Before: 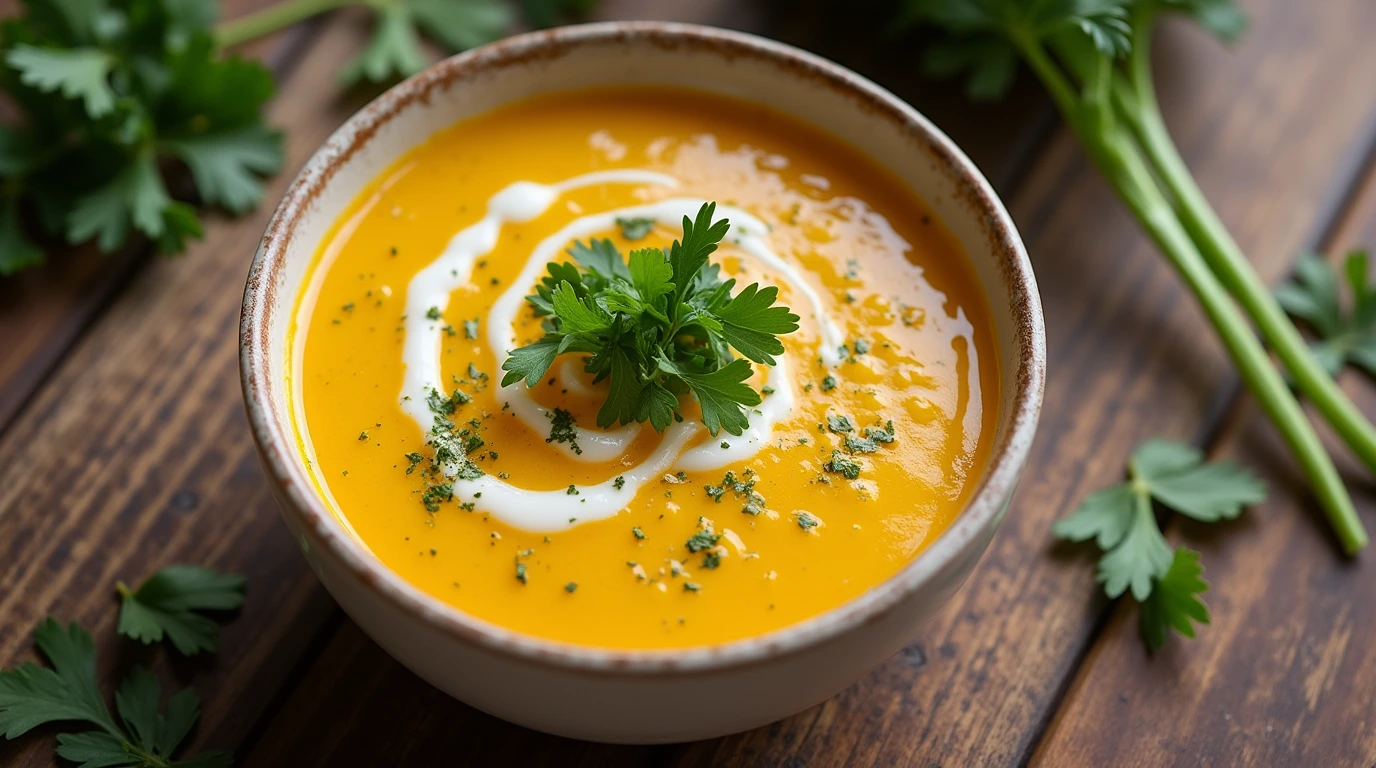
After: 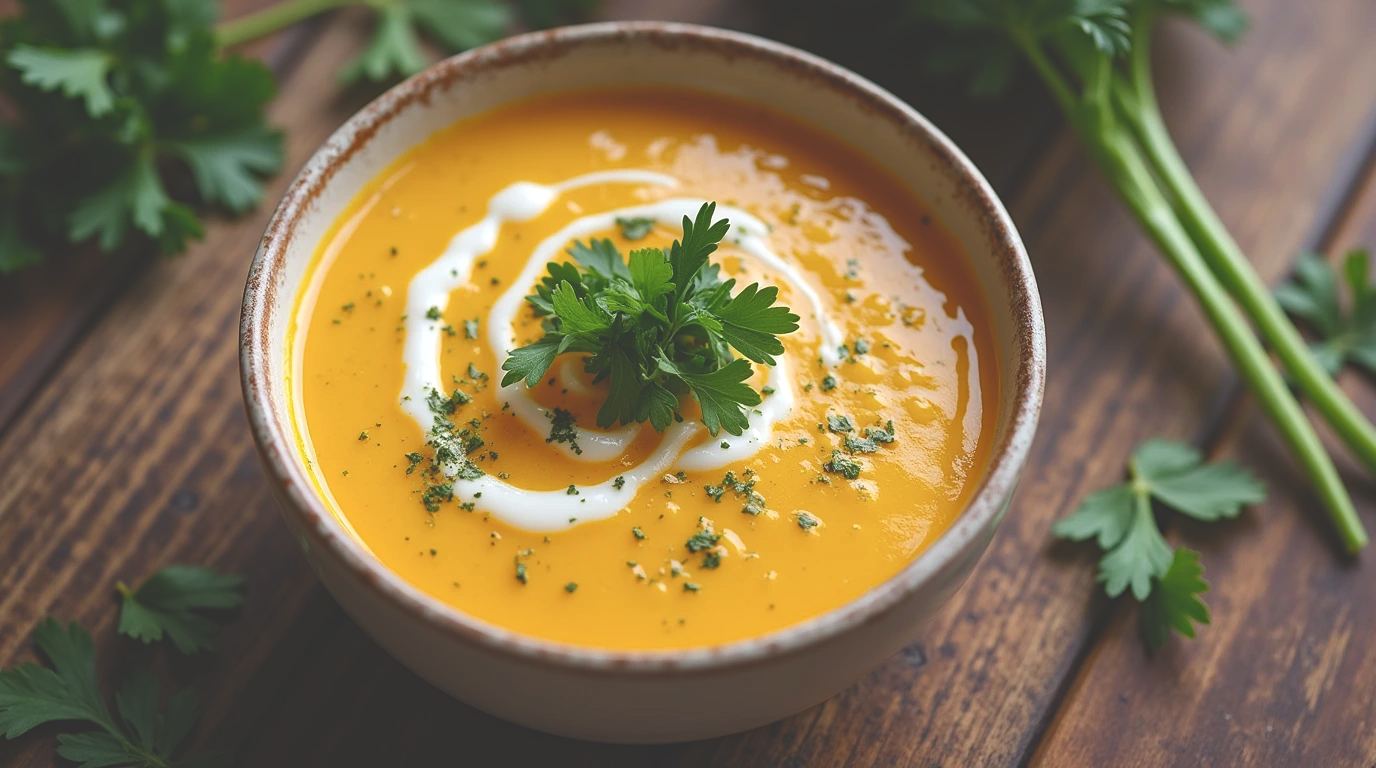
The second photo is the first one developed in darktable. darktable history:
color balance rgb: power › luminance -8.773%, perceptual saturation grading › global saturation 20%, perceptual saturation grading › highlights -25.791%, perceptual saturation grading › shadows 25.435%
exposure: black level correction -0.042, exposure 0.065 EV, compensate exposure bias true, compensate highlight preservation false
haze removal: compatibility mode true, adaptive false
